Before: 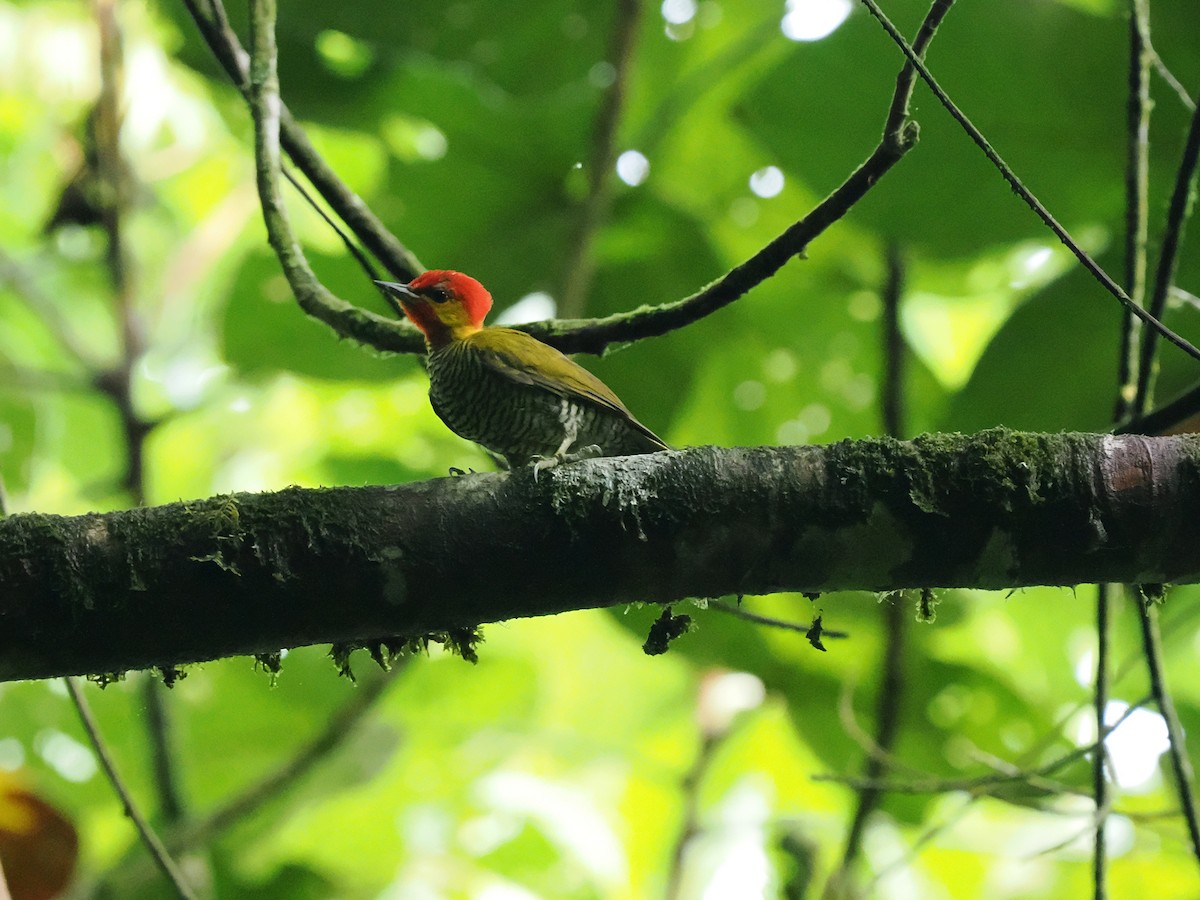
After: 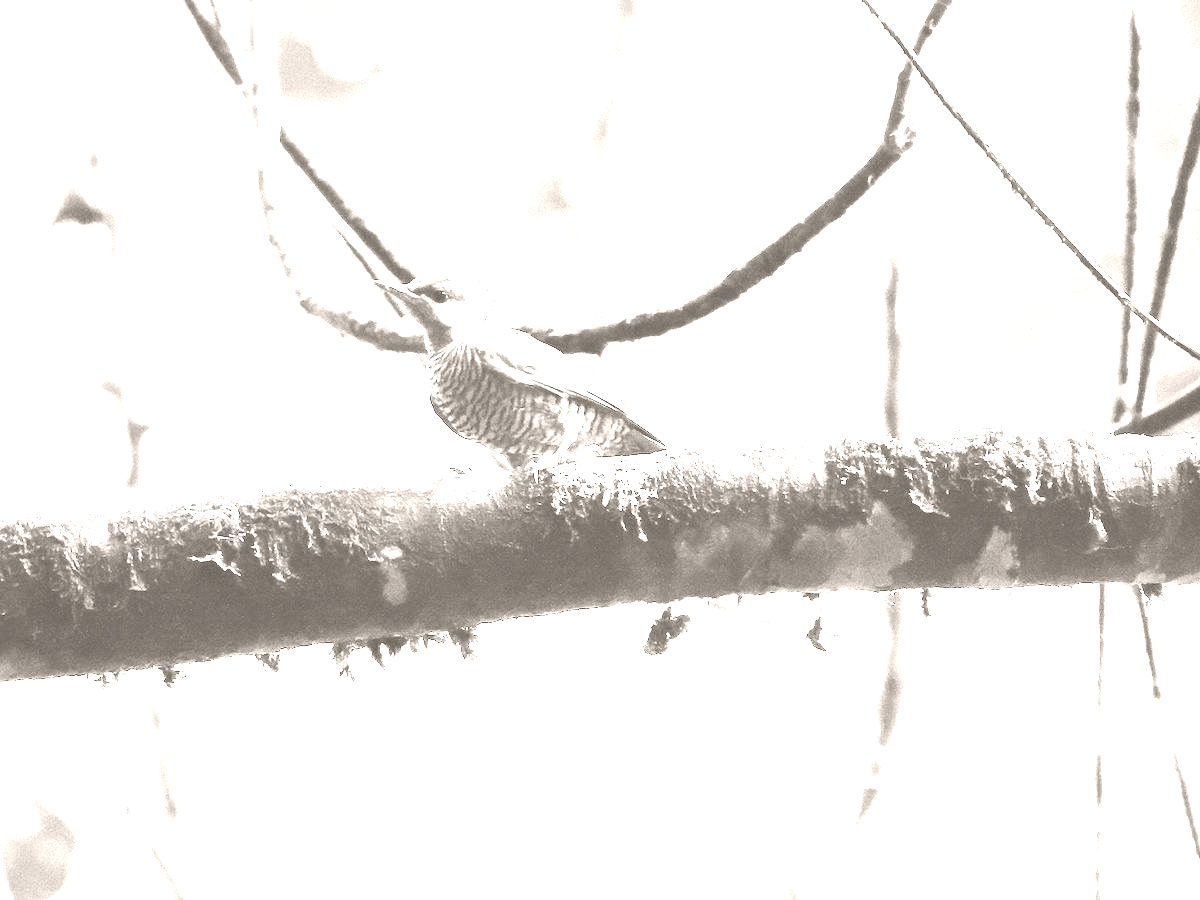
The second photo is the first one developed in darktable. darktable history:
tone curve: curves: ch0 [(0.003, 0.032) (0.037, 0.037) (0.142, 0.117) (0.279, 0.311) (0.405, 0.49) (0.526, 0.651) (0.722, 0.857) (0.875, 0.946) (1, 0.98)]; ch1 [(0, 0) (0.305, 0.325) (0.453, 0.437) (0.482, 0.473) (0.501, 0.498) (0.515, 0.523) (0.559, 0.591) (0.6, 0.659) (0.656, 0.71) (1, 1)]; ch2 [(0, 0) (0.323, 0.277) (0.424, 0.396) (0.479, 0.484) (0.499, 0.502) (0.515, 0.537) (0.564, 0.595) (0.644, 0.703) (0.742, 0.803) (1, 1)], color space Lab, independent channels, preserve colors none
colorize: hue 34.49°, saturation 35.33%, source mix 100%, lightness 55%, version 1
contrast brightness saturation: contrast 0.2, brightness 0.2, saturation 0.8
color balance rgb: linear chroma grading › global chroma 18.9%, perceptual saturation grading › global saturation 20%, perceptual saturation grading › highlights -25%, perceptual saturation grading › shadows 50%, global vibrance 18.93%
exposure: black level correction 0, exposure 1.675 EV, compensate exposure bias true, compensate highlight preservation false
